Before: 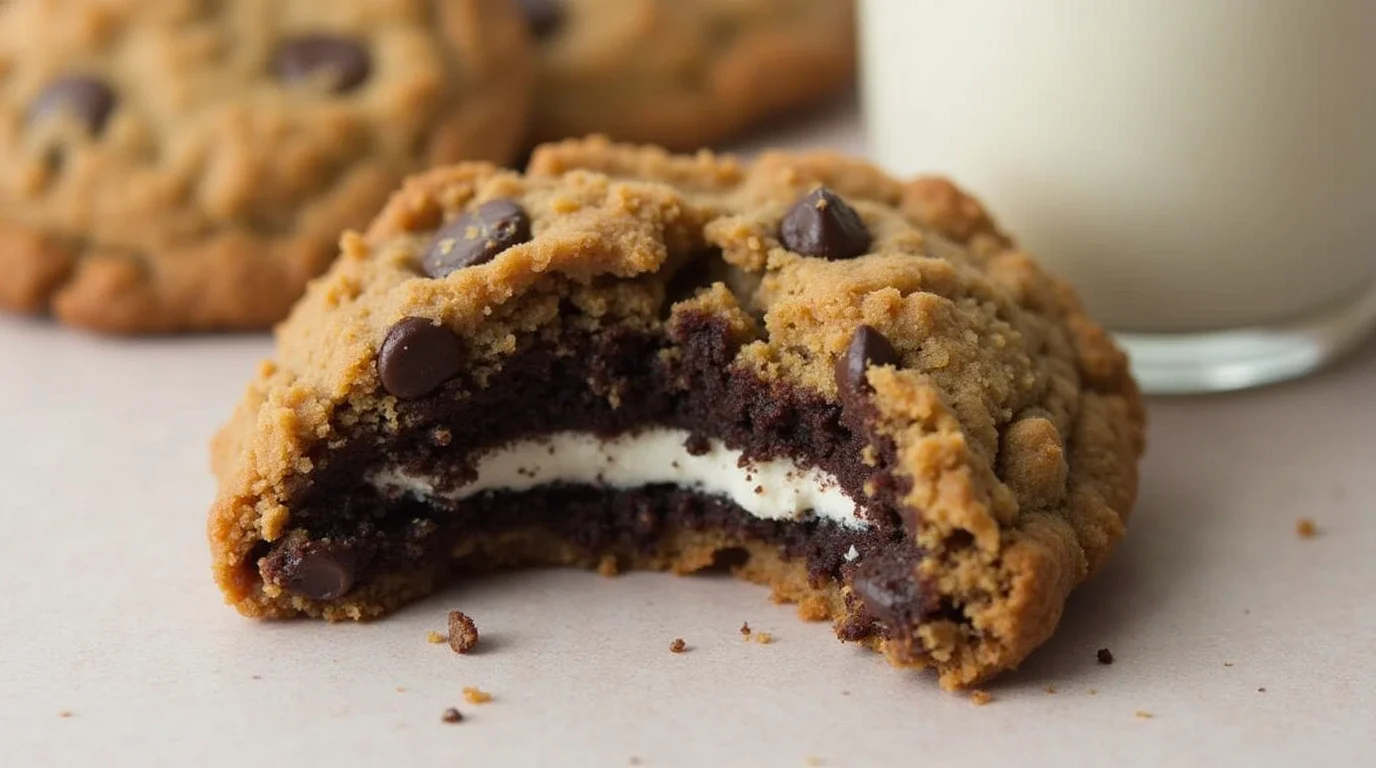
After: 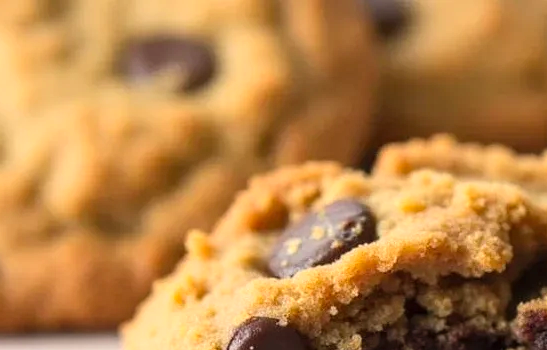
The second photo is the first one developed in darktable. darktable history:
local contrast: on, module defaults
crop and rotate: left 11.263%, top 0.091%, right 48.926%, bottom 54.294%
contrast brightness saturation: contrast 0.197, brightness 0.167, saturation 0.22
exposure: exposure 0.153 EV, compensate highlight preservation false
